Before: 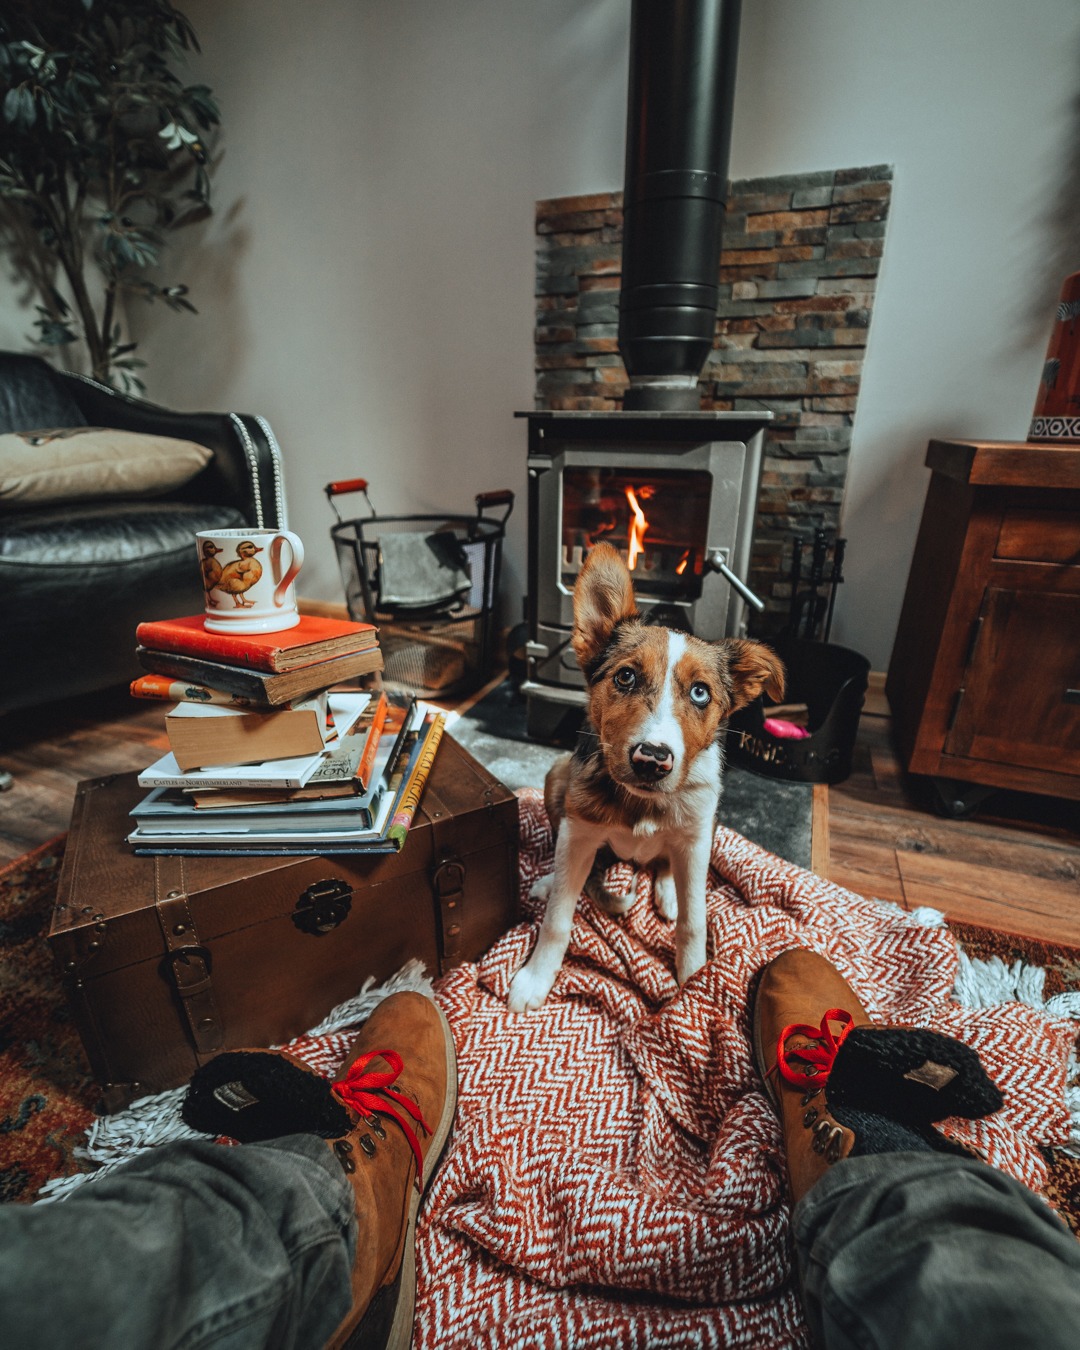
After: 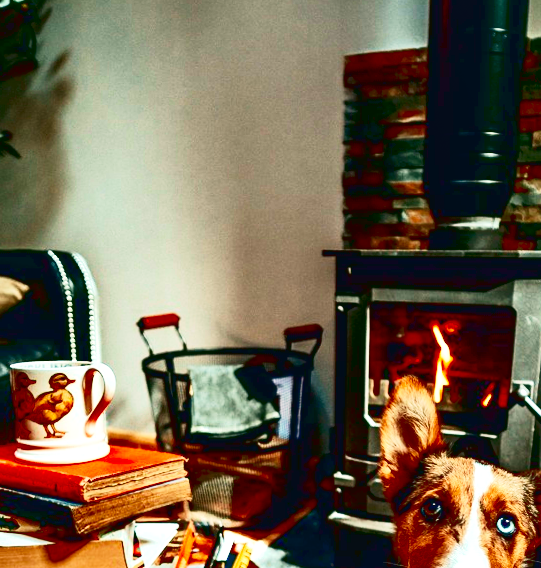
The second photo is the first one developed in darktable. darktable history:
rotate and perspective: rotation 0.215°, lens shift (vertical) -0.139, crop left 0.069, crop right 0.939, crop top 0.002, crop bottom 0.996
exposure: exposure 0.74 EV, compensate highlight preservation false
base curve: curves: ch0 [(0, 0) (0.028, 0.03) (0.121, 0.232) (0.46, 0.748) (0.859, 0.968) (1, 1)], preserve colors none
color correction: highlights a* 2.75, highlights b* 5, shadows a* -2.04, shadows b* -4.84, saturation 0.8
shadows and highlights: shadows 62.66, white point adjustment 0.37, highlights -34.44, compress 83.82%
crop: left 15.306%, top 9.065%, right 30.789%, bottom 48.638%
contrast brightness saturation: brightness -1, saturation 1
tone curve: curves: ch0 [(0, 0.013) (0.054, 0.018) (0.205, 0.191) (0.289, 0.292) (0.39, 0.424) (0.493, 0.551) (0.647, 0.752) (0.796, 0.887) (1, 0.998)]; ch1 [(0, 0) (0.371, 0.339) (0.477, 0.452) (0.494, 0.495) (0.501, 0.501) (0.51, 0.516) (0.54, 0.557) (0.572, 0.605) (0.66, 0.701) (0.783, 0.804) (1, 1)]; ch2 [(0, 0) (0.32, 0.281) (0.403, 0.399) (0.441, 0.428) (0.47, 0.469) (0.498, 0.496) (0.524, 0.543) (0.551, 0.579) (0.633, 0.665) (0.7, 0.711) (1, 1)], color space Lab, independent channels, preserve colors none
